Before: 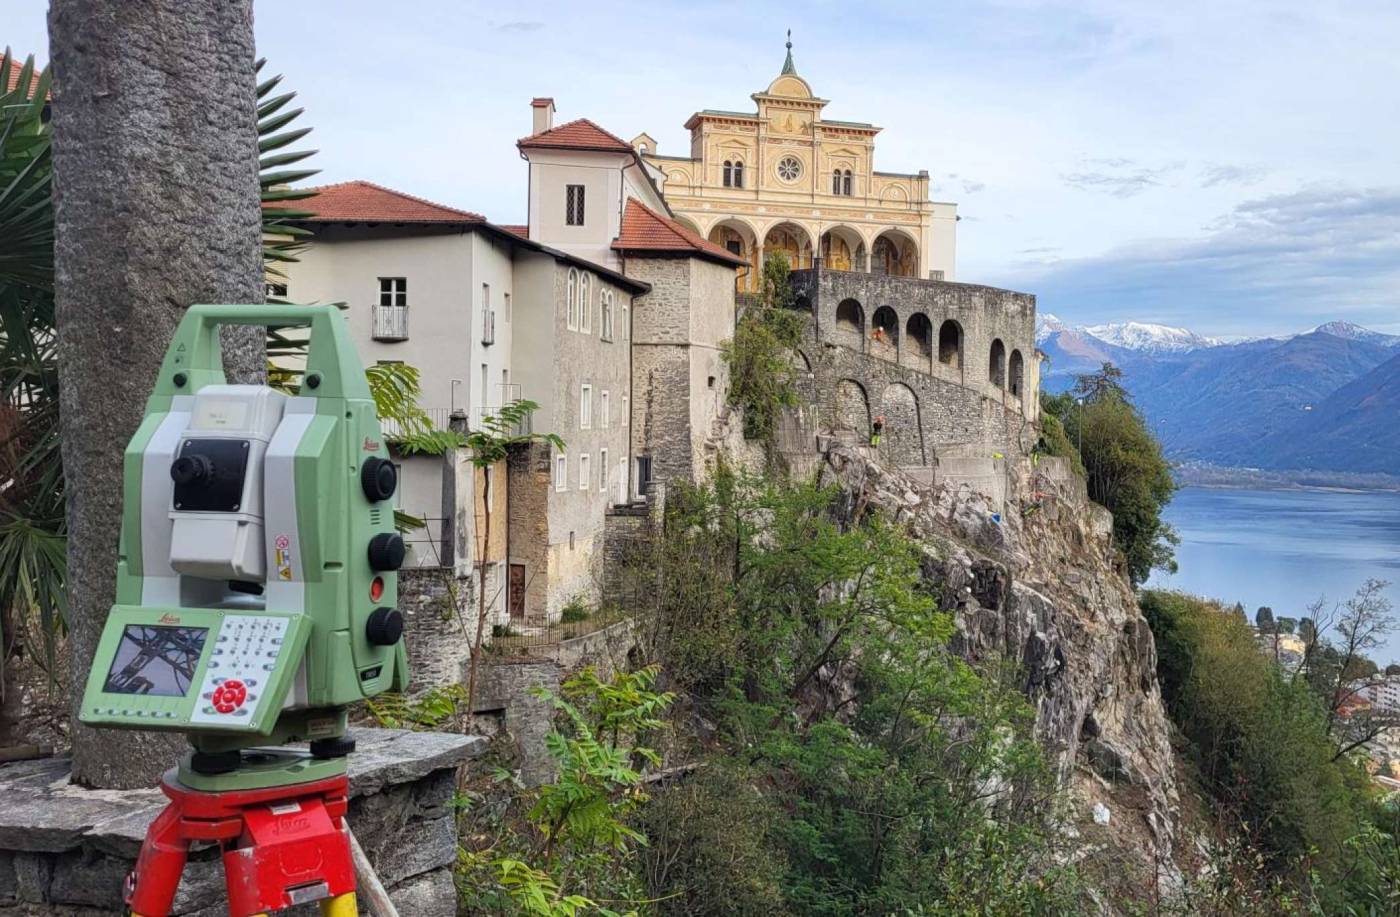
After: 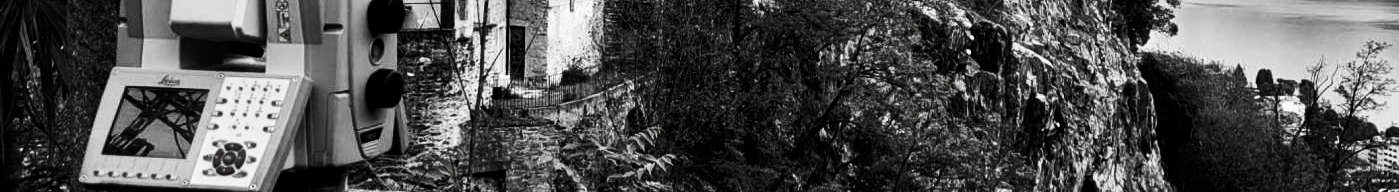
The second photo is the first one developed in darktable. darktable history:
crop and rotate: top 58.712%, bottom 20.321%
contrast brightness saturation: contrast 0.019, brightness -0.996, saturation -0.988
base curve: curves: ch0 [(0, 0) (0.026, 0.03) (0.109, 0.232) (0.351, 0.748) (0.669, 0.968) (1, 1)], preserve colors none
